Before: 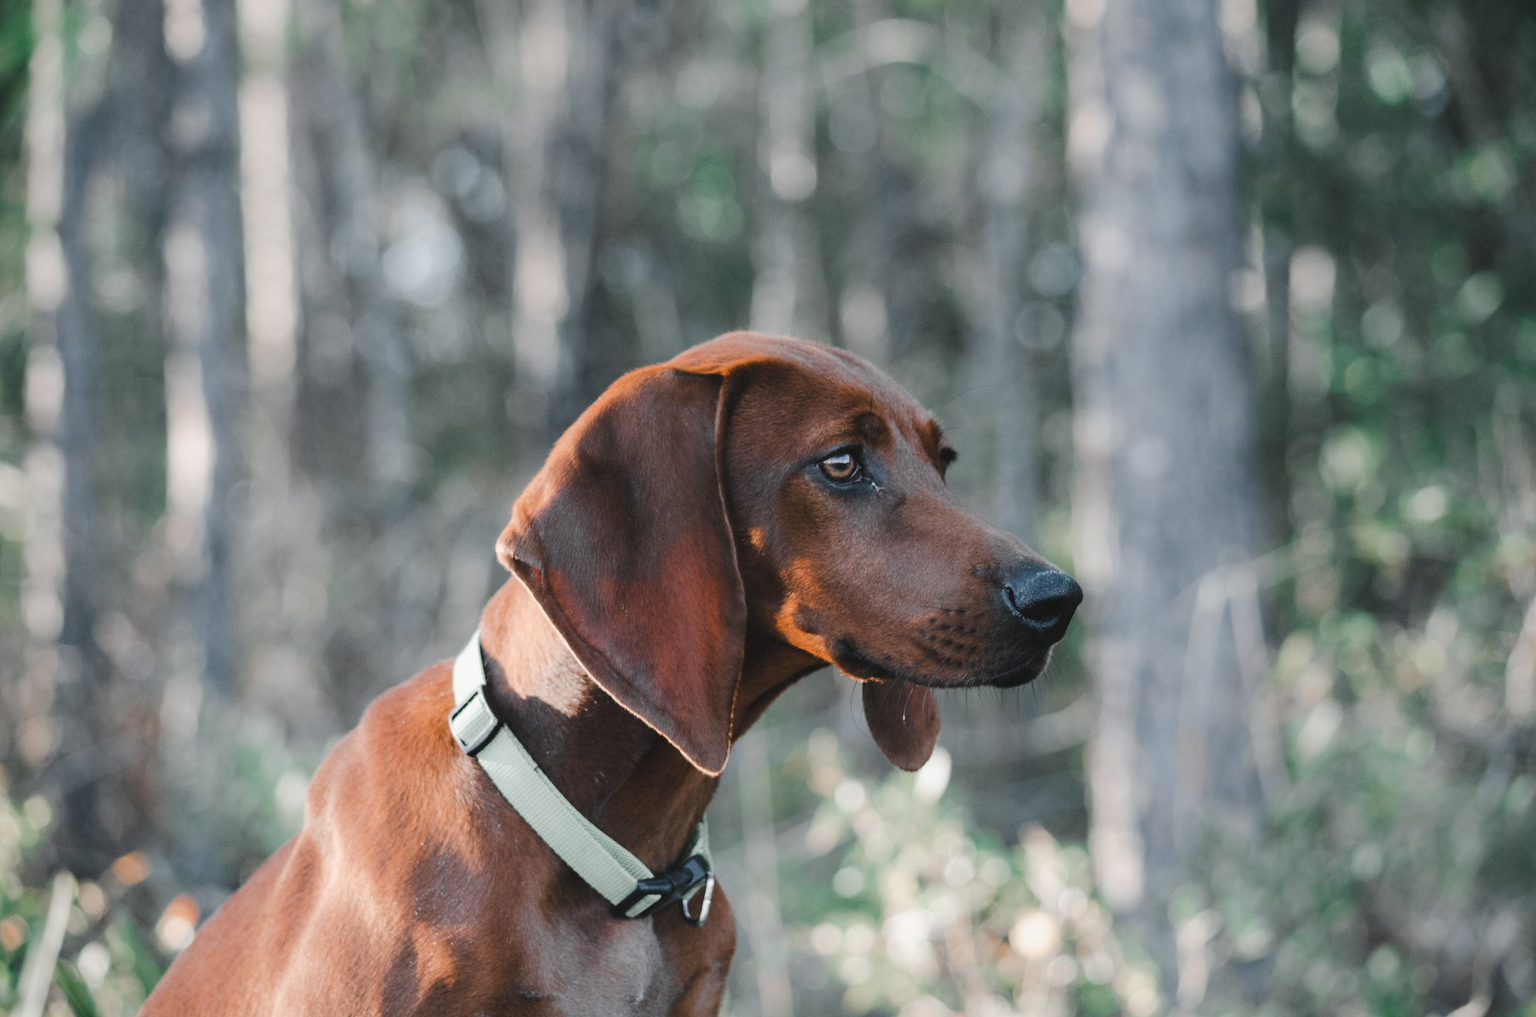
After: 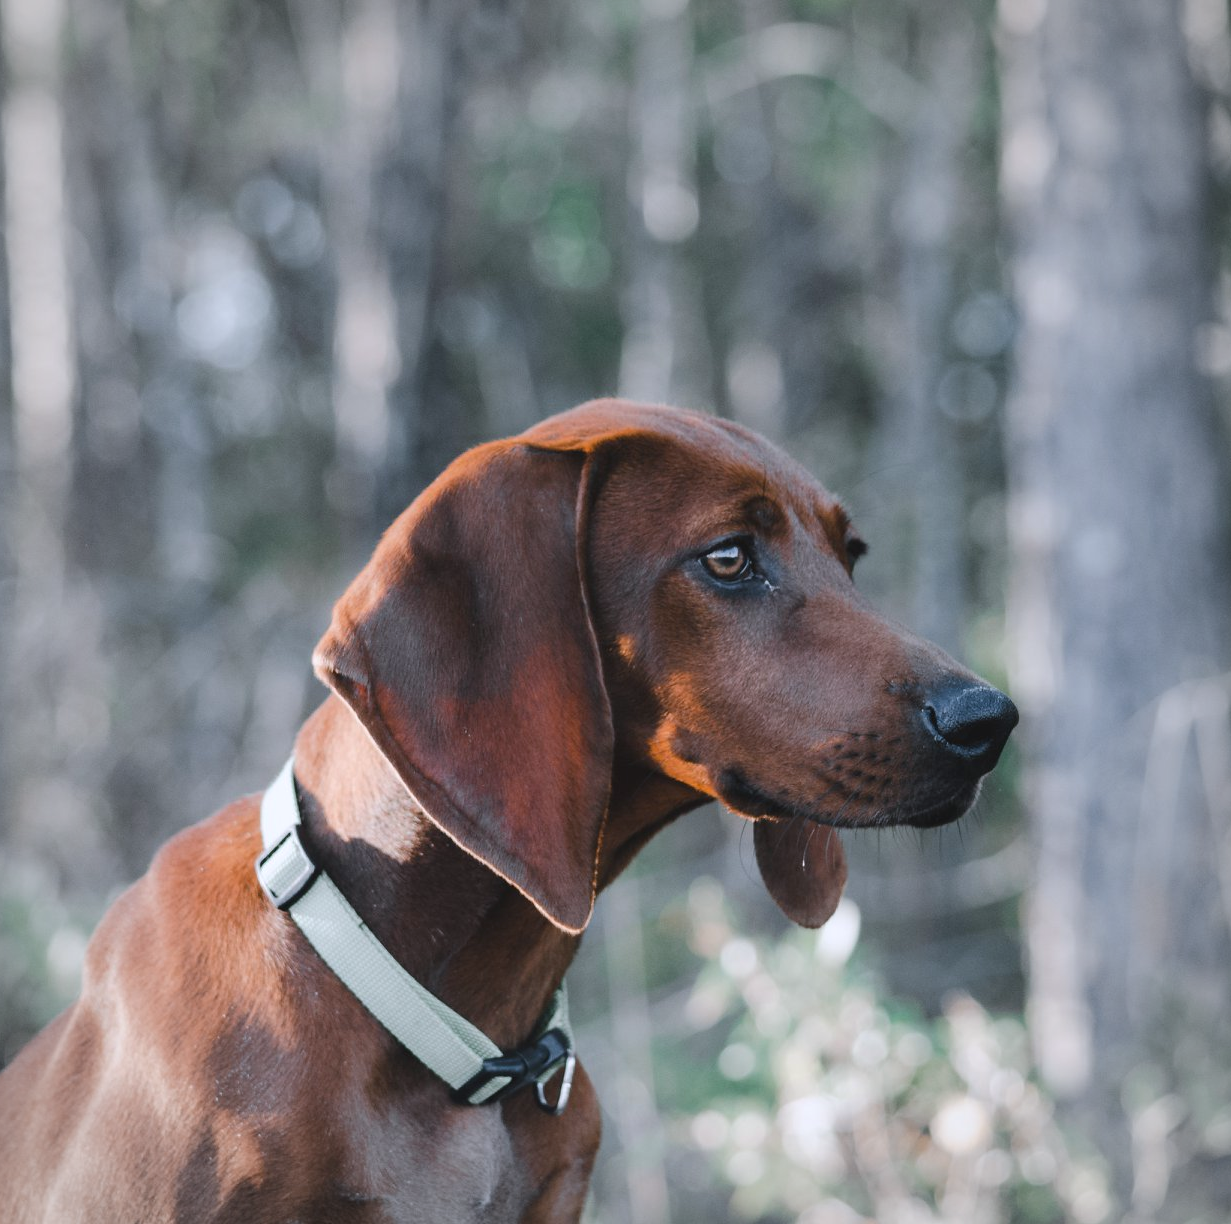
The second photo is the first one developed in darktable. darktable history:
crop: left 15.419%, right 17.914%
vignetting: brightness -0.167
white balance: red 0.984, blue 1.059
